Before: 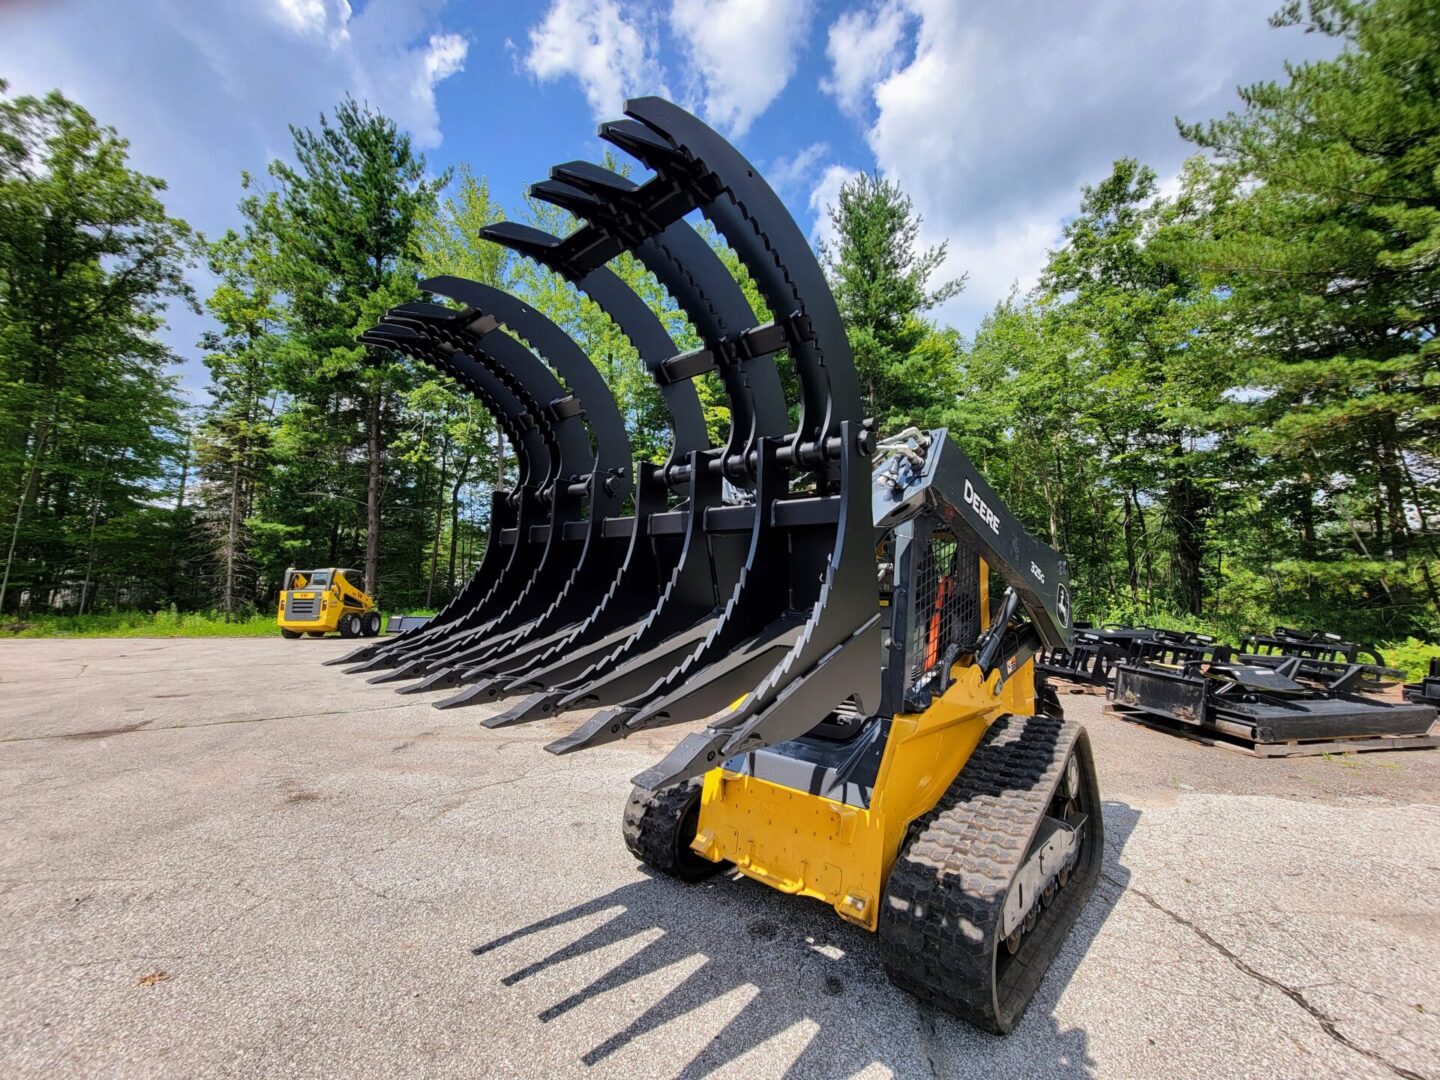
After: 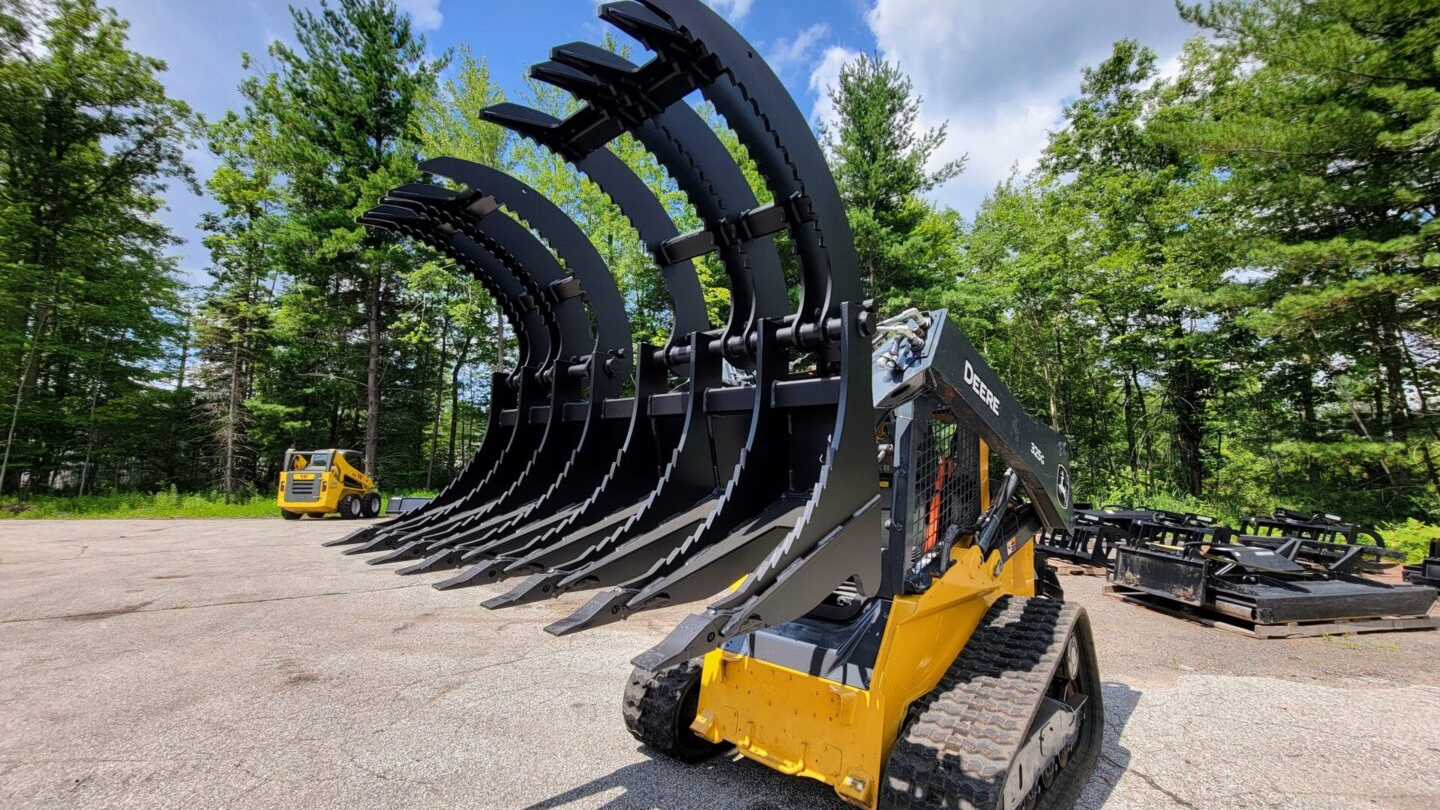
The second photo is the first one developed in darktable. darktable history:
crop: top 11.088%, bottom 13.826%
